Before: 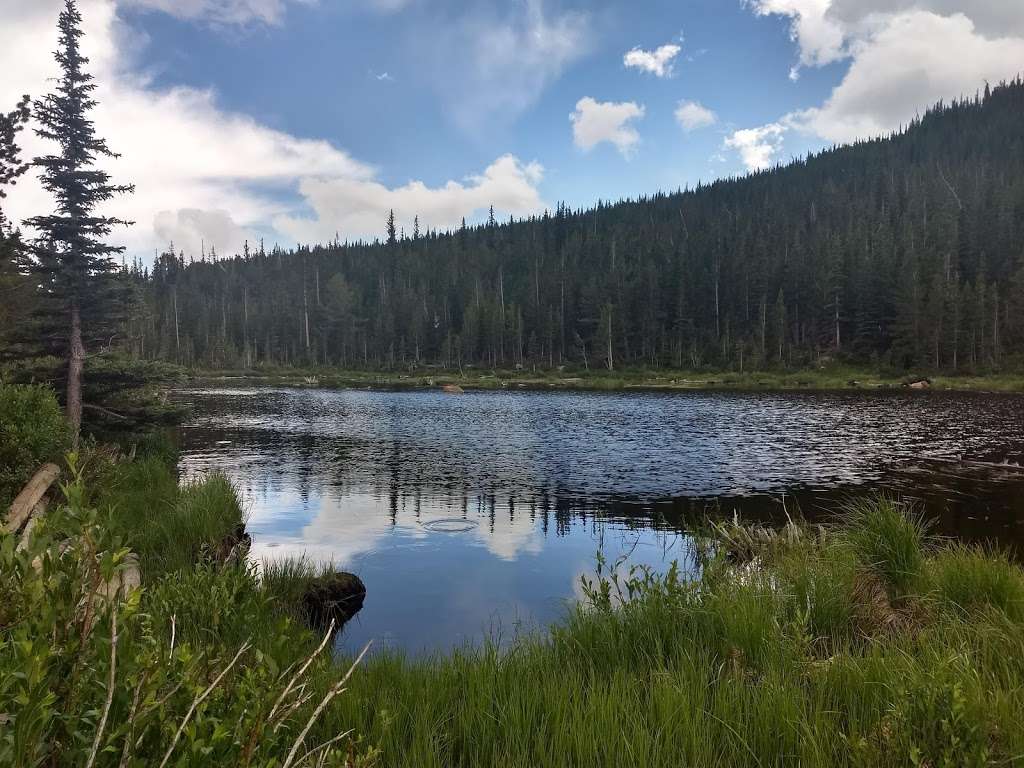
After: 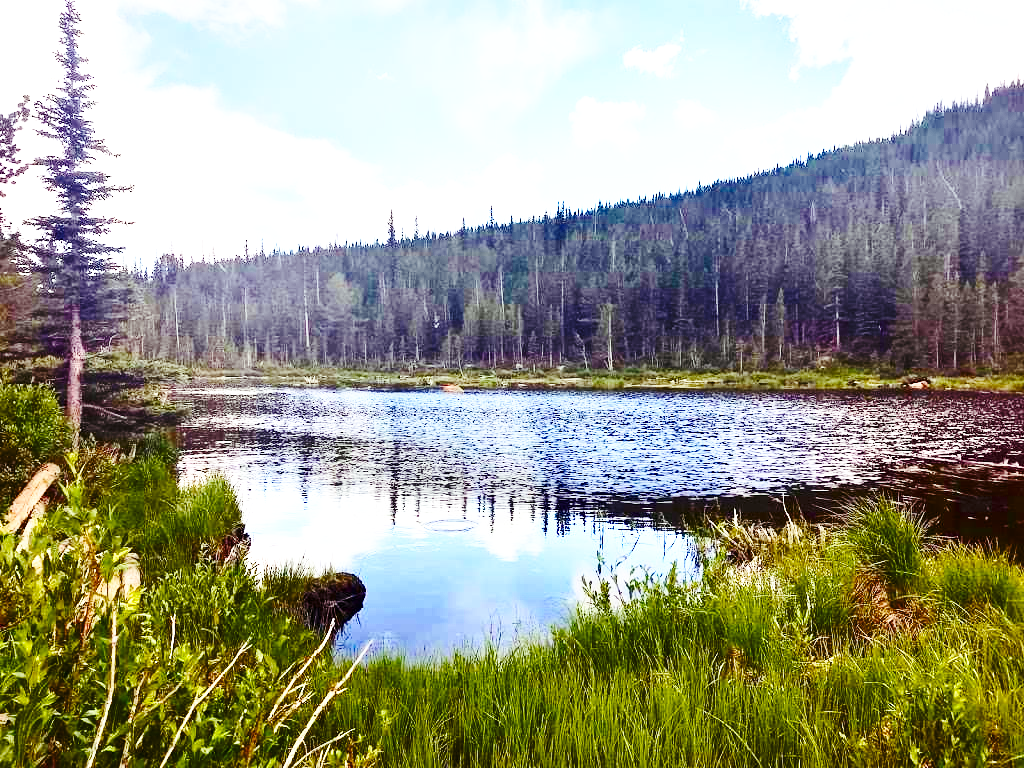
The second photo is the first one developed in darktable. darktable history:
color balance rgb: shadows lift › chroma 6.191%, shadows lift › hue 303.23°, perceptual saturation grading › global saturation 19.621%, perceptual saturation grading › highlights -25.011%, perceptual saturation grading › shadows 49.743%, saturation formula JzAzBz (2021)
base curve: curves: ch0 [(0, 0) (0.036, 0.037) (0.121, 0.228) (0.46, 0.76) (0.859, 0.983) (1, 1)], preserve colors none
exposure: exposure 1.155 EV, compensate exposure bias true, compensate highlight preservation false
contrast brightness saturation: contrast 0.242, brightness 0.087
